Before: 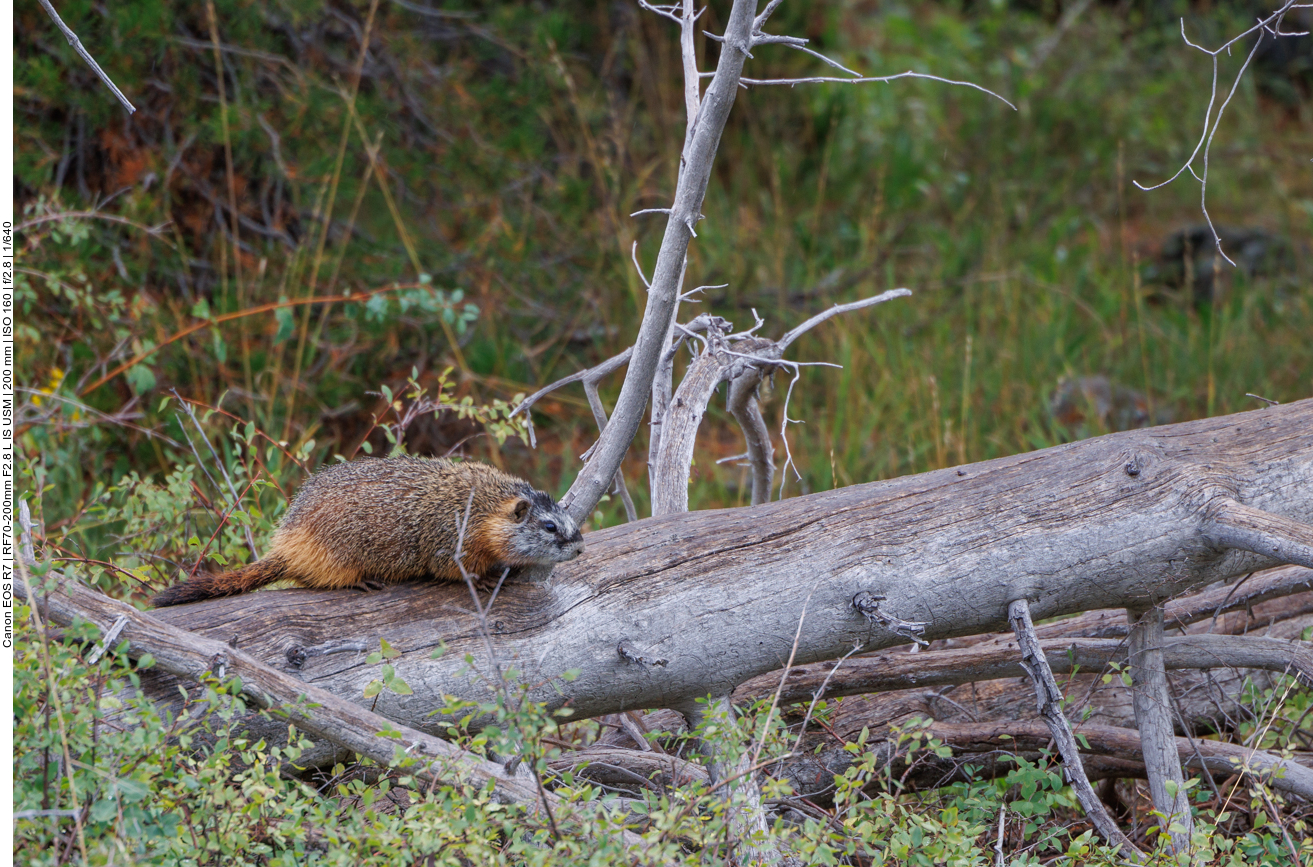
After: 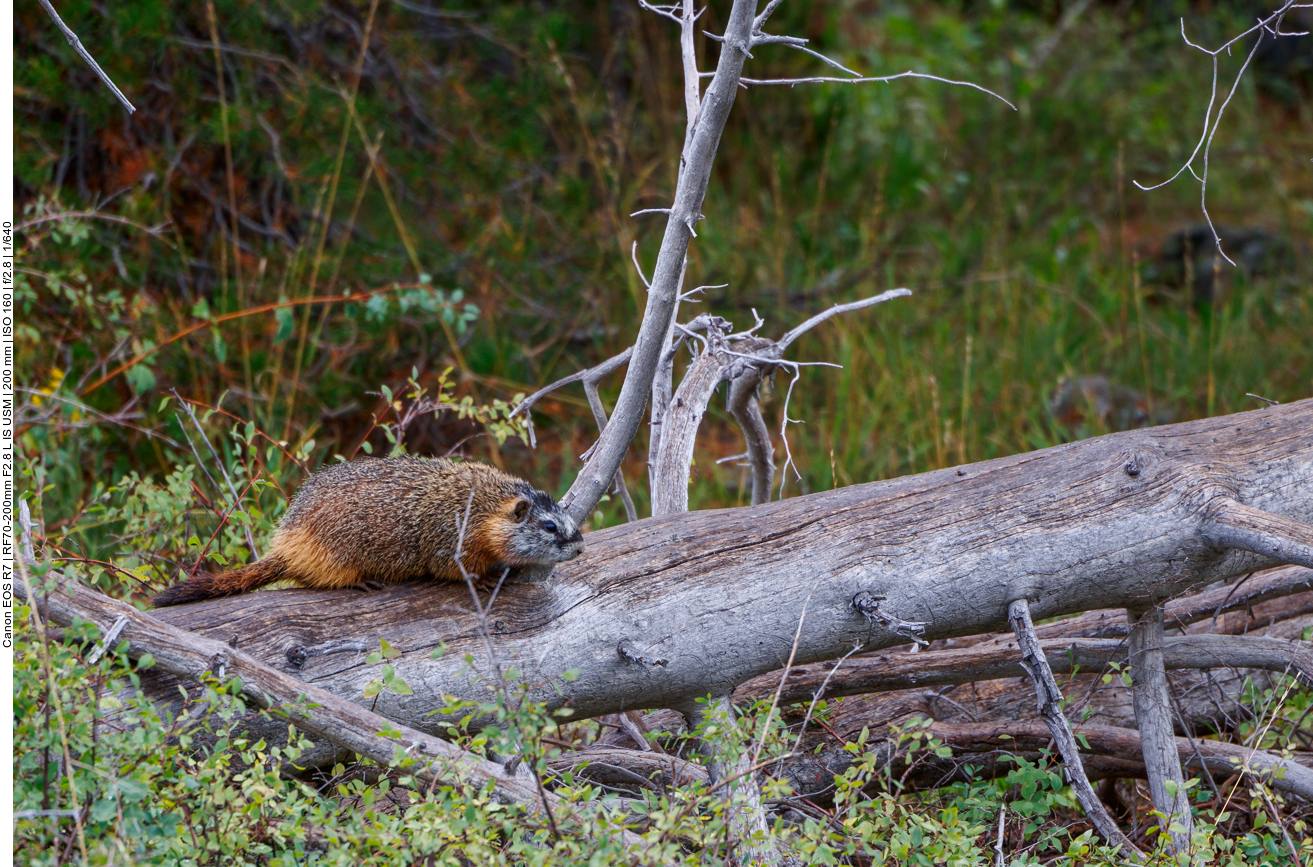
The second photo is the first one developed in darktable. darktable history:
contrast brightness saturation: contrast 0.13, brightness -0.047, saturation 0.154
